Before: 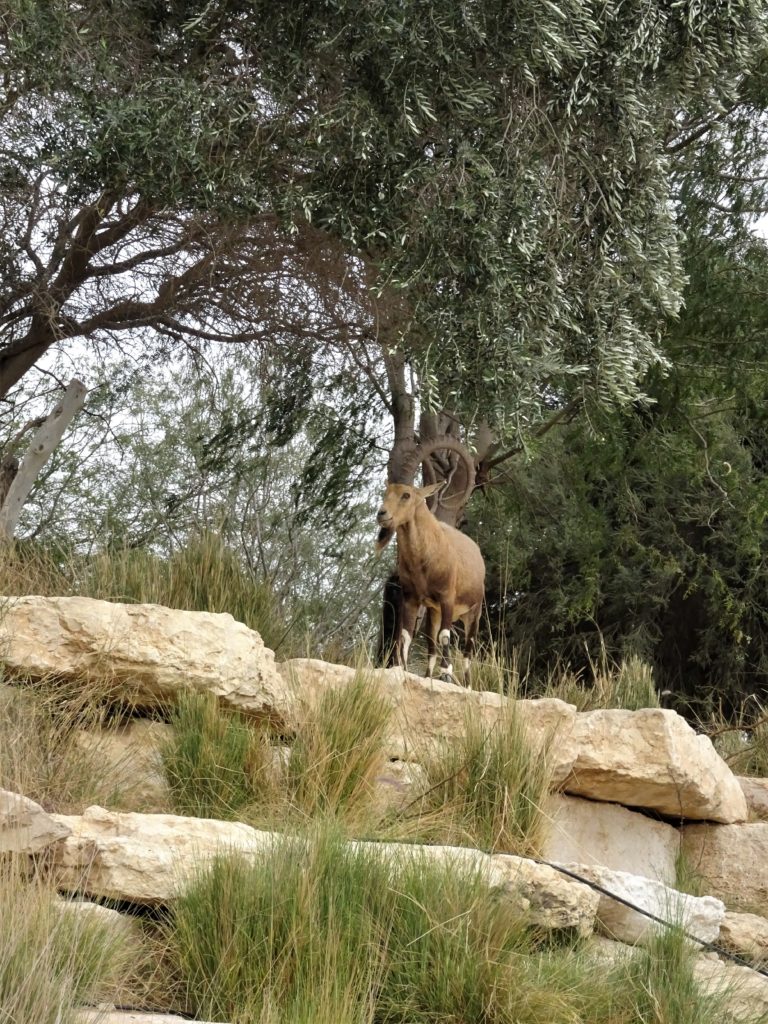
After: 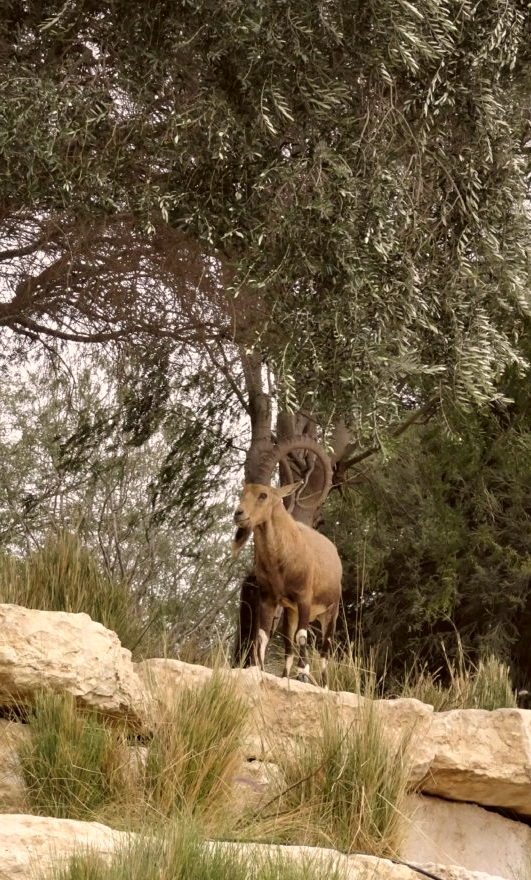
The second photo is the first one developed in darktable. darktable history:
color correction: highlights a* 6.17, highlights b* 7.72, shadows a* 5.43, shadows b* 7.1, saturation 0.902
crop: left 18.665%, right 12.169%, bottom 14.029%
